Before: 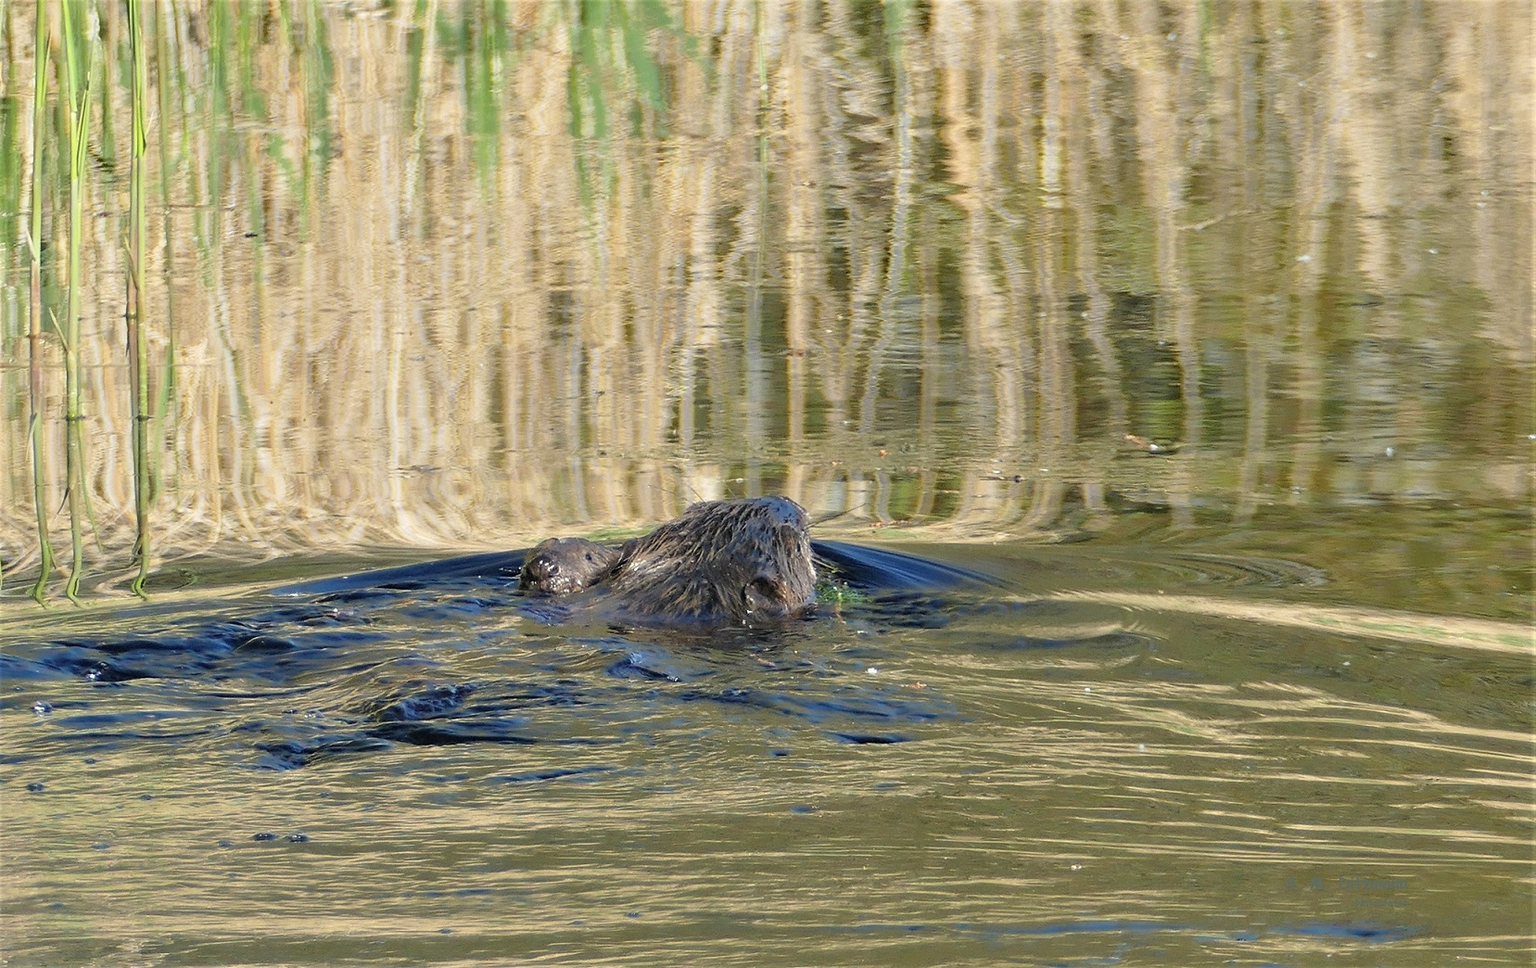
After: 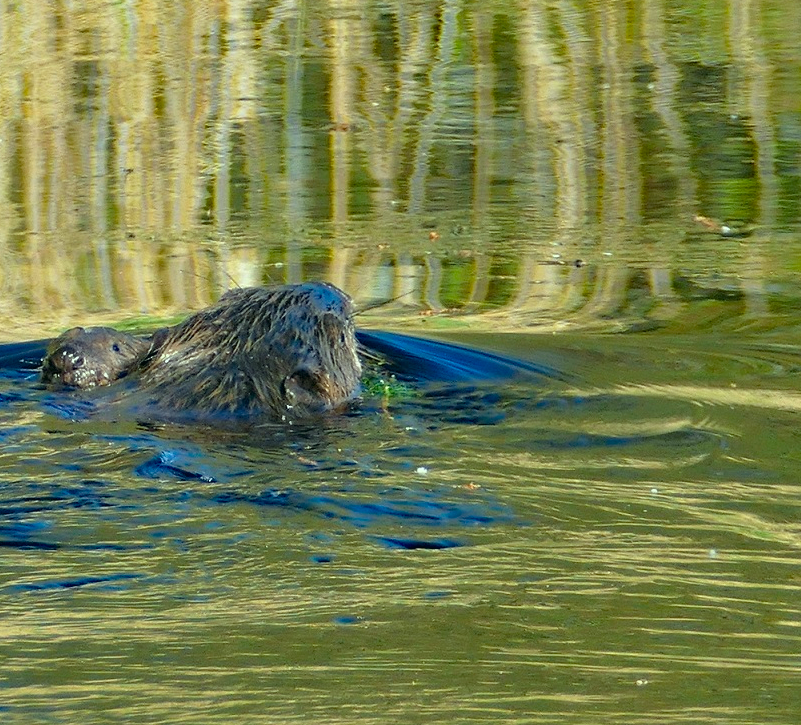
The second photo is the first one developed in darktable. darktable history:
color correction: highlights a* -7.39, highlights b* 1.33, shadows a* -3.39, saturation 1.37
contrast brightness saturation: contrast -0.017, brightness -0.011, saturation 0.03
haze removal: compatibility mode true, adaptive false
crop: left 31.332%, top 24.269%, right 20.275%, bottom 6.237%
